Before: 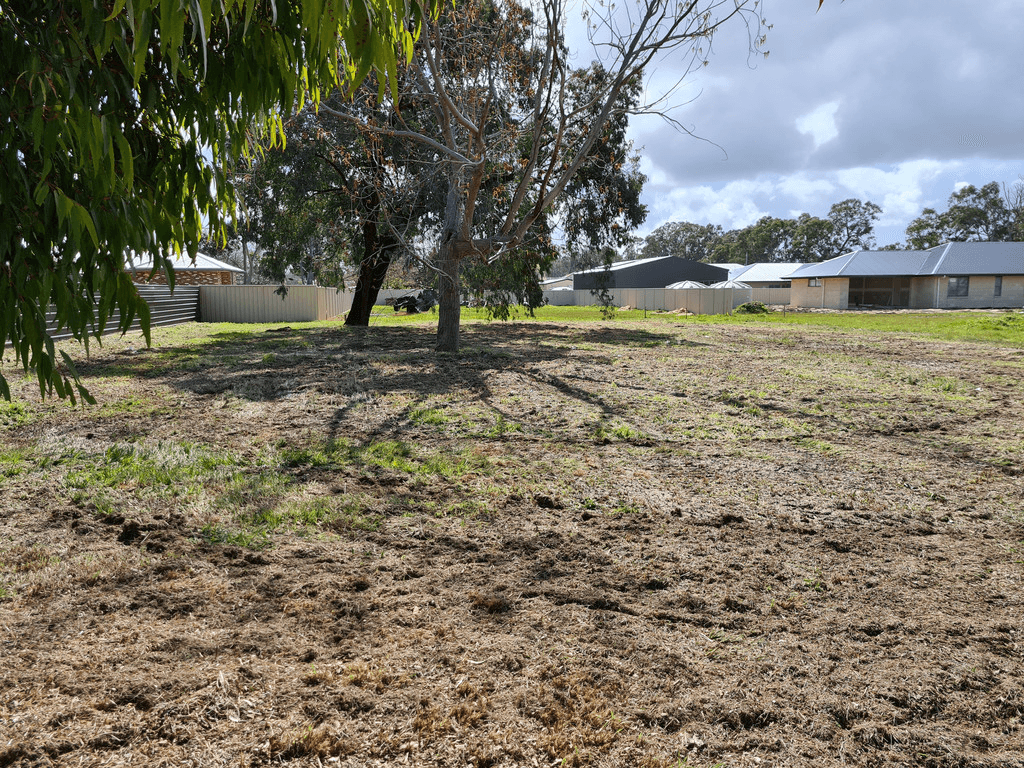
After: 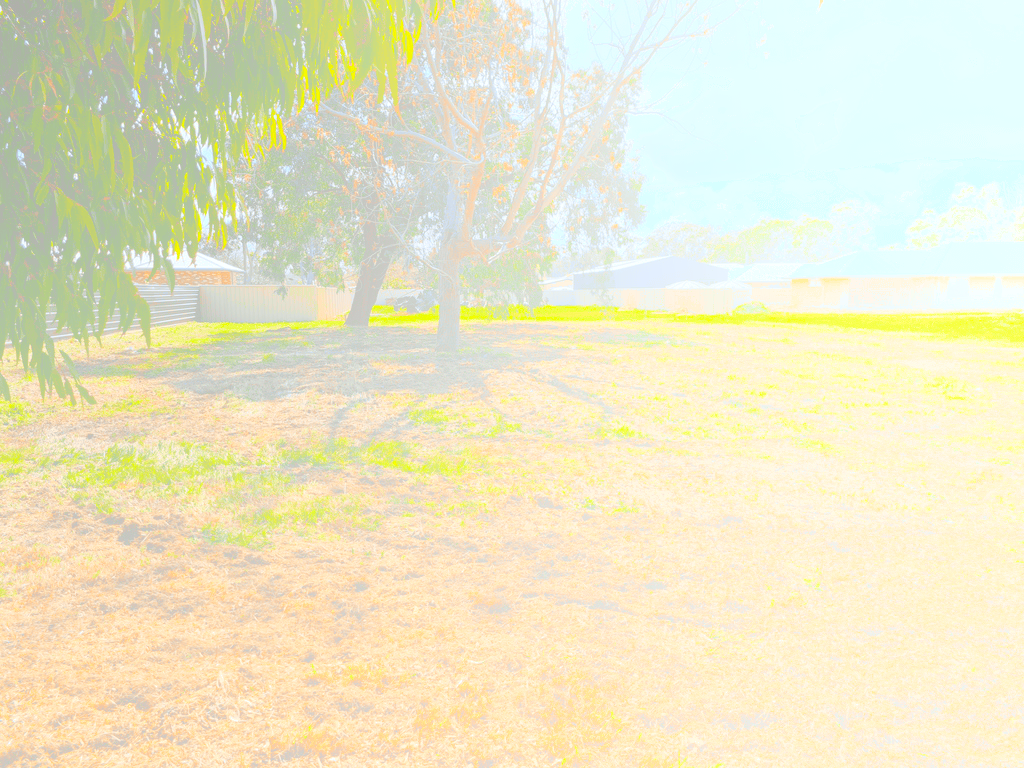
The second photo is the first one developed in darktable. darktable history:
color balance rgb: linear chroma grading › global chroma 15%, perceptual saturation grading › global saturation 30%
bloom: size 85%, threshold 5%, strength 85%
